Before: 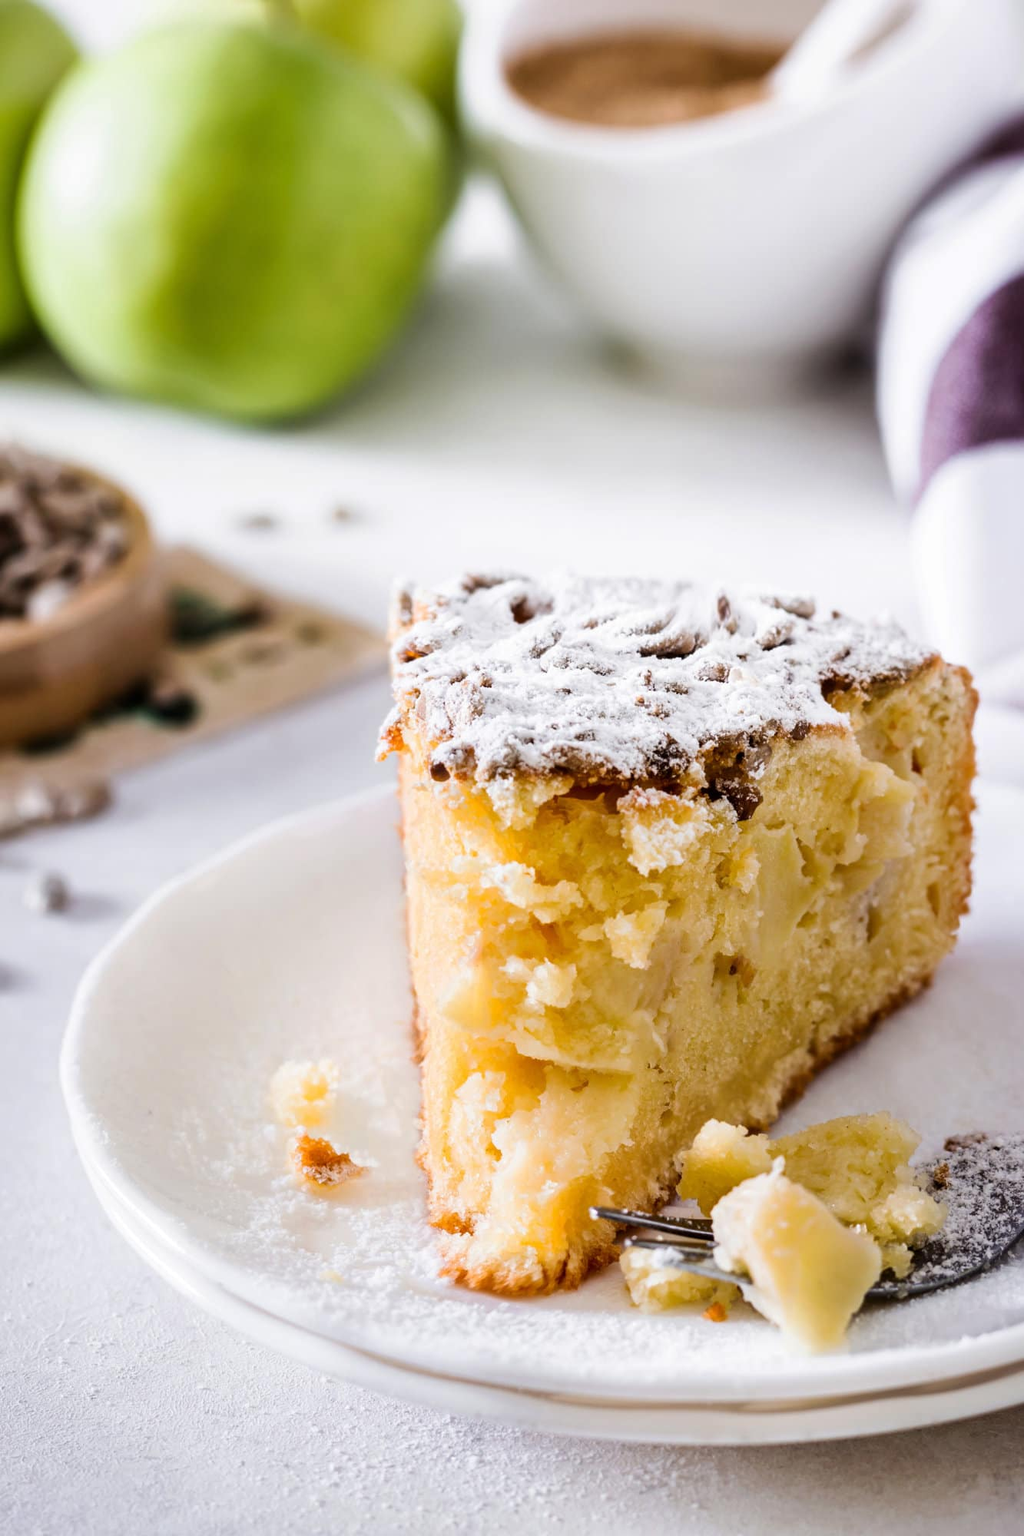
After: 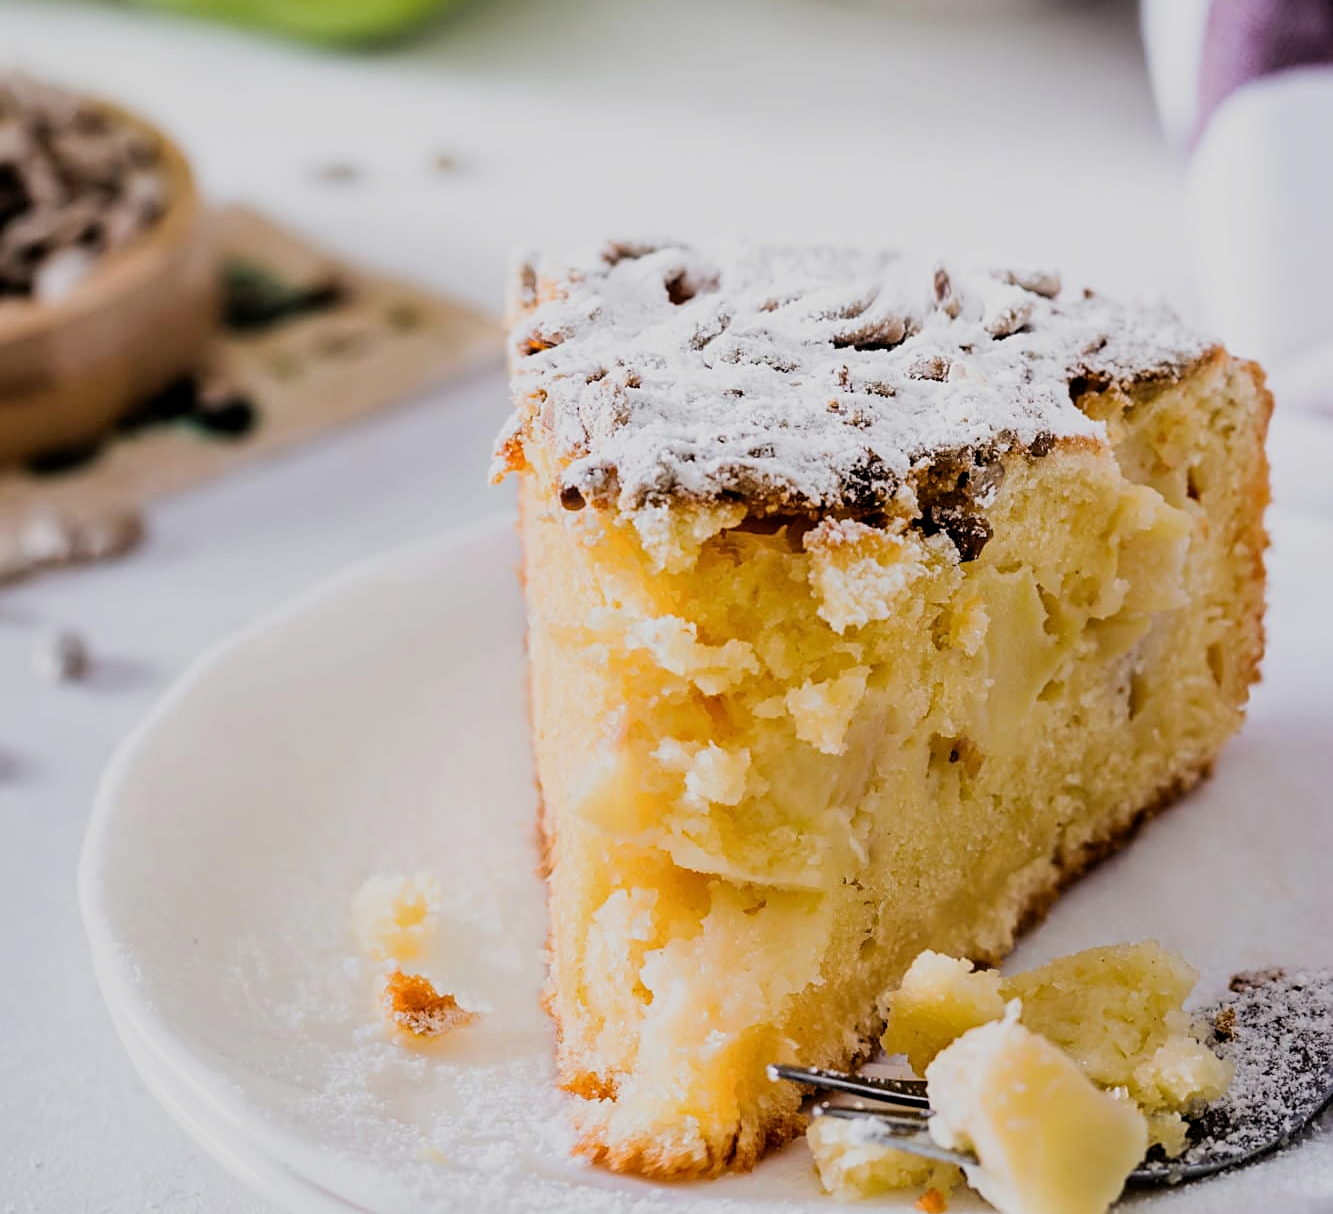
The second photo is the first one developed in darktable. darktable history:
filmic rgb: middle gray luminance 18.42%, black relative exposure -9 EV, white relative exposure 3.75 EV, threshold 6 EV, target black luminance 0%, hardness 4.85, latitude 67.35%, contrast 0.955, highlights saturation mix 20%, shadows ↔ highlights balance 21.36%, add noise in highlights 0, preserve chrominance luminance Y, color science v3 (2019), use custom middle-gray values true, iterations of high-quality reconstruction 0, contrast in highlights soft, enable highlight reconstruction true
sharpen: on, module defaults
crop and rotate: top 25.357%, bottom 13.942%
